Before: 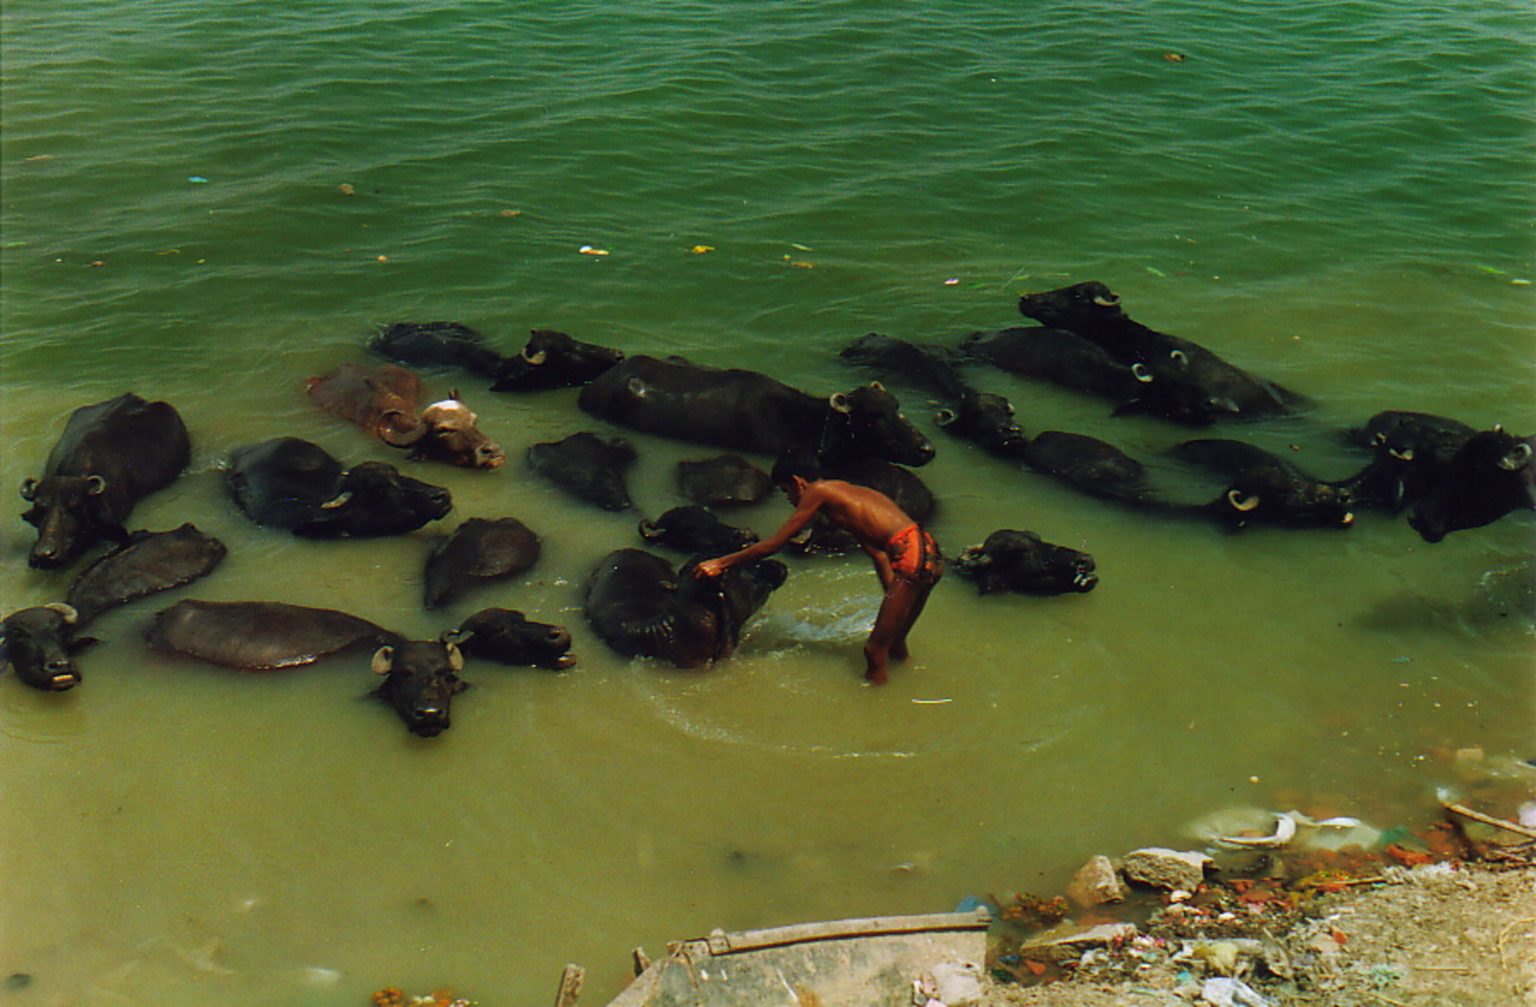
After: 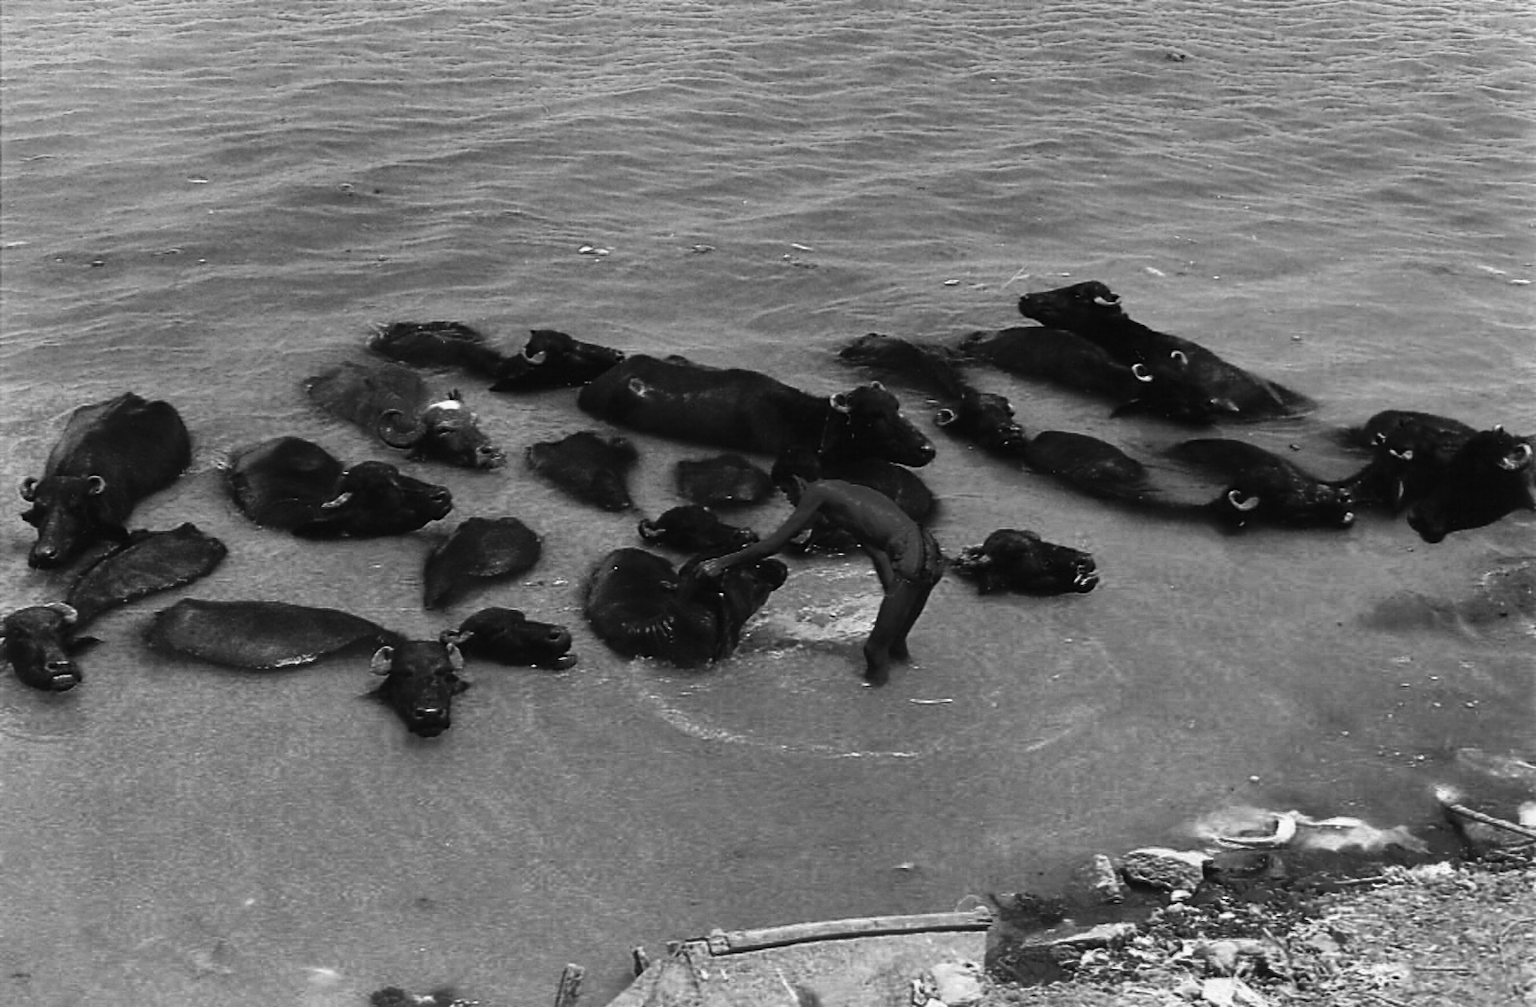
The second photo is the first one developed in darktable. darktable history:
base curve: curves: ch0 [(0, 0) (0.028, 0.03) (0.121, 0.232) (0.46, 0.748) (0.859, 0.968) (1, 1)], preserve colors none
color zones: curves: ch0 [(0.002, 0.429) (0.121, 0.212) (0.198, 0.113) (0.276, 0.344) (0.331, 0.541) (0.41, 0.56) (0.482, 0.289) (0.619, 0.227) (0.721, 0.18) (0.821, 0.435) (0.928, 0.555) (1, 0.587)]; ch1 [(0, 0) (0.143, 0) (0.286, 0) (0.429, 0) (0.571, 0) (0.714, 0) (0.857, 0)]
